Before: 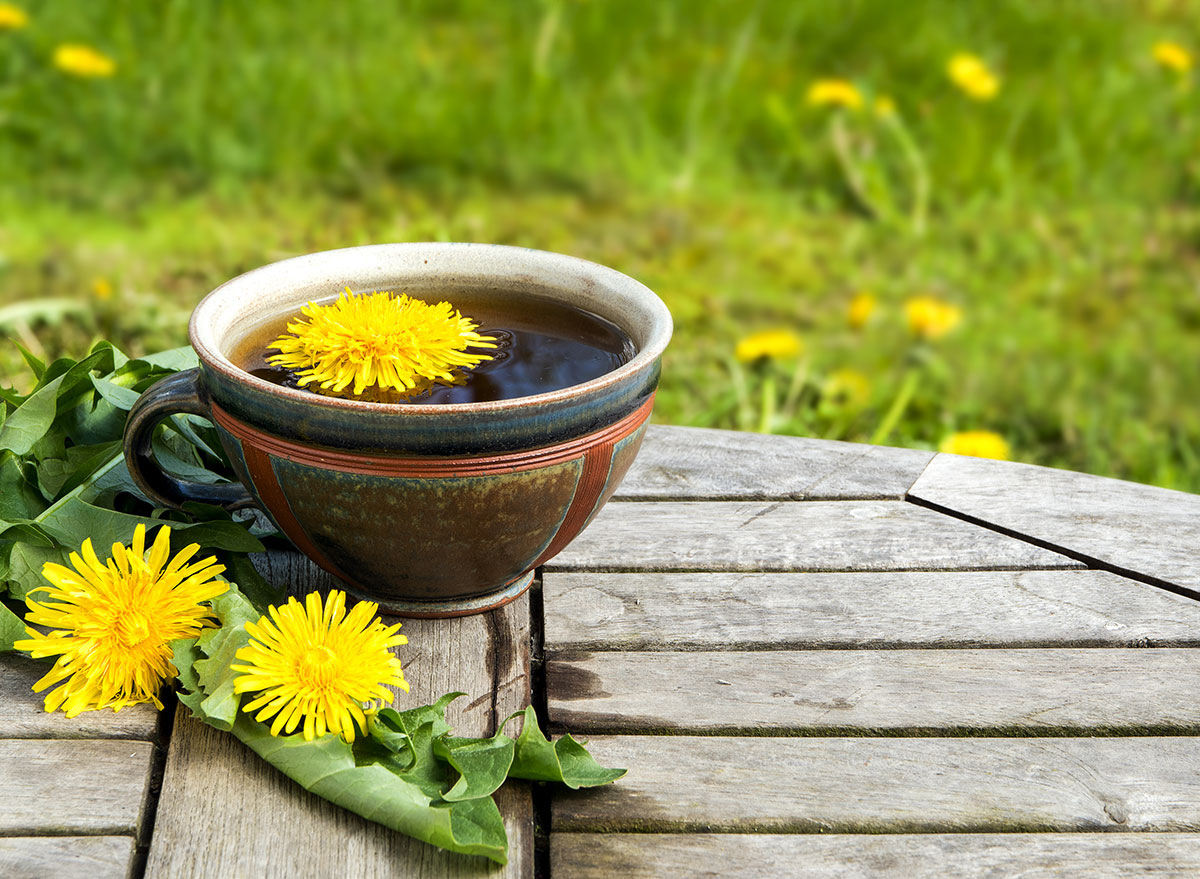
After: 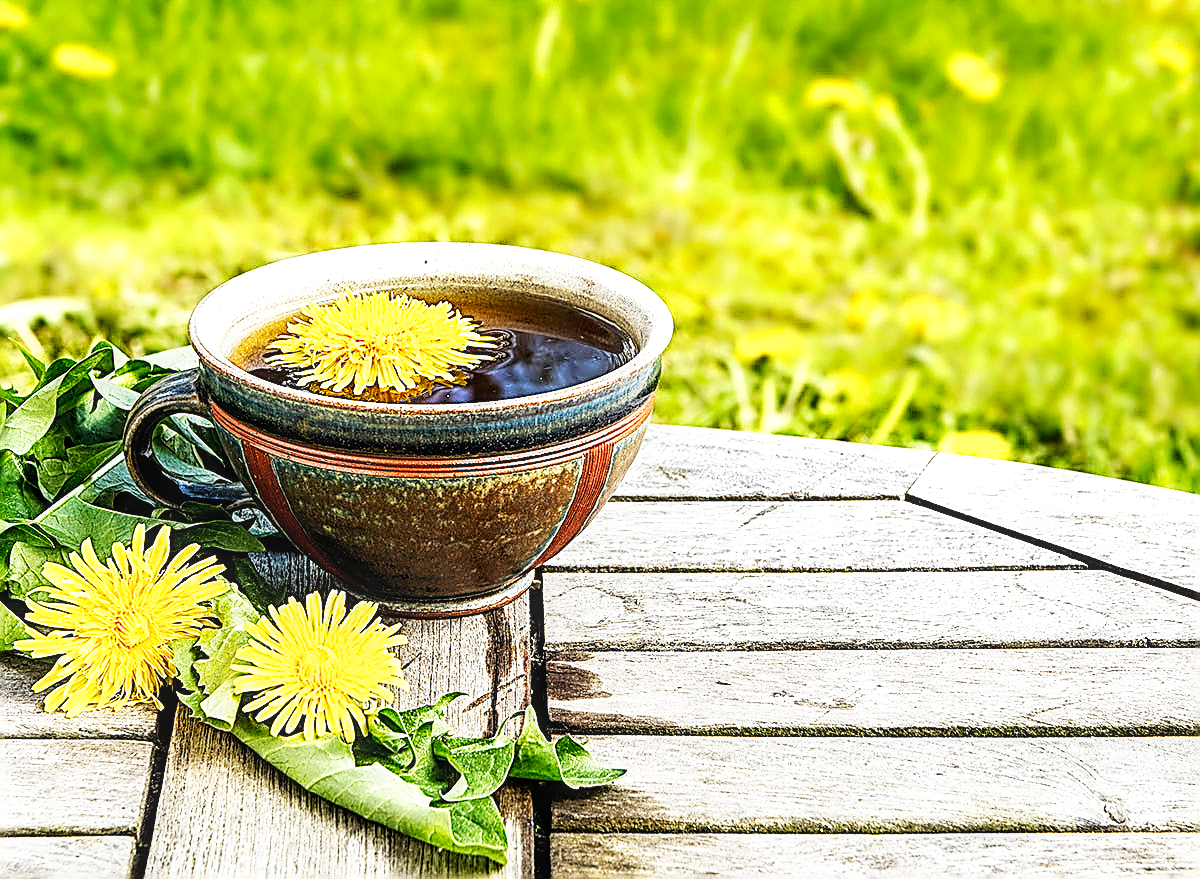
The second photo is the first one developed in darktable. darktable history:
base curve: curves: ch0 [(0, 0) (0.007, 0.004) (0.027, 0.03) (0.046, 0.07) (0.207, 0.54) (0.442, 0.872) (0.673, 0.972) (1, 1)], preserve colors none
local contrast: highlights 63%, detail 143%, midtone range 0.423
sharpen: amount 1.998
